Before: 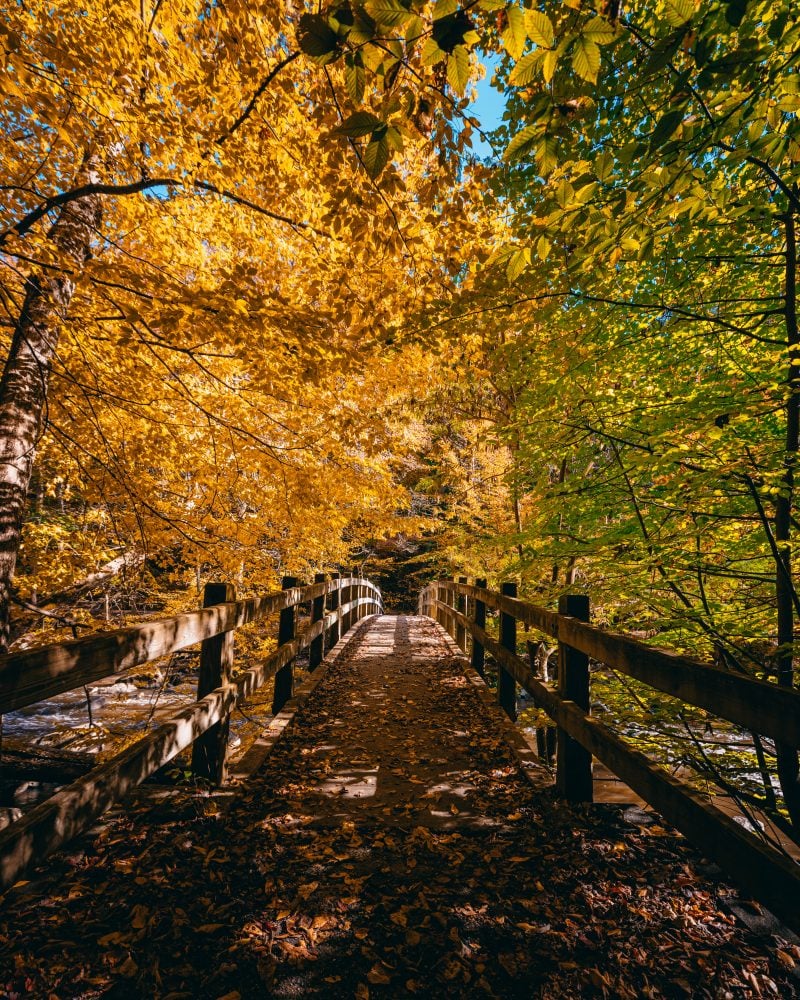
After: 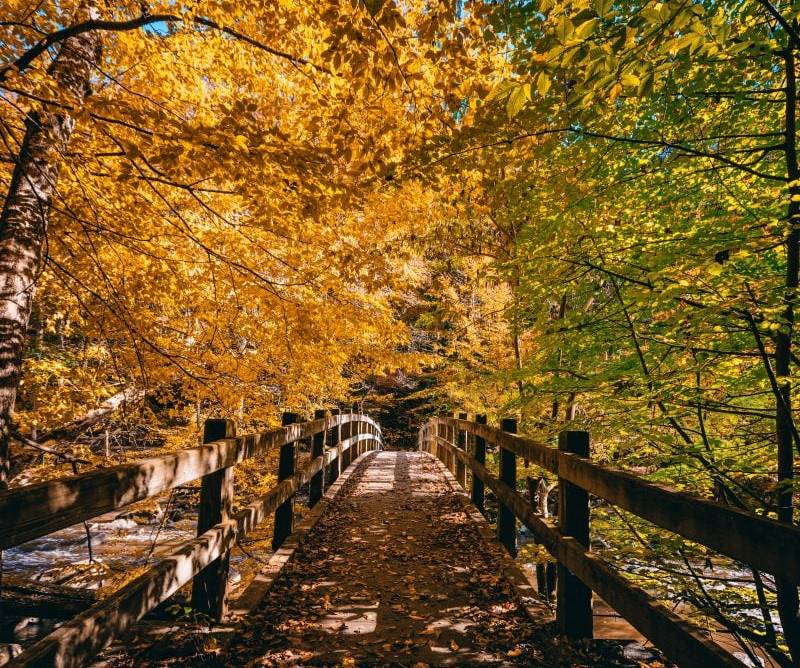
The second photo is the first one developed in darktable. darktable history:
shadows and highlights: radius 108.47, shadows 40.86, highlights -72.73, low approximation 0.01, soften with gaussian
crop: top 16.444%, bottom 16.705%
